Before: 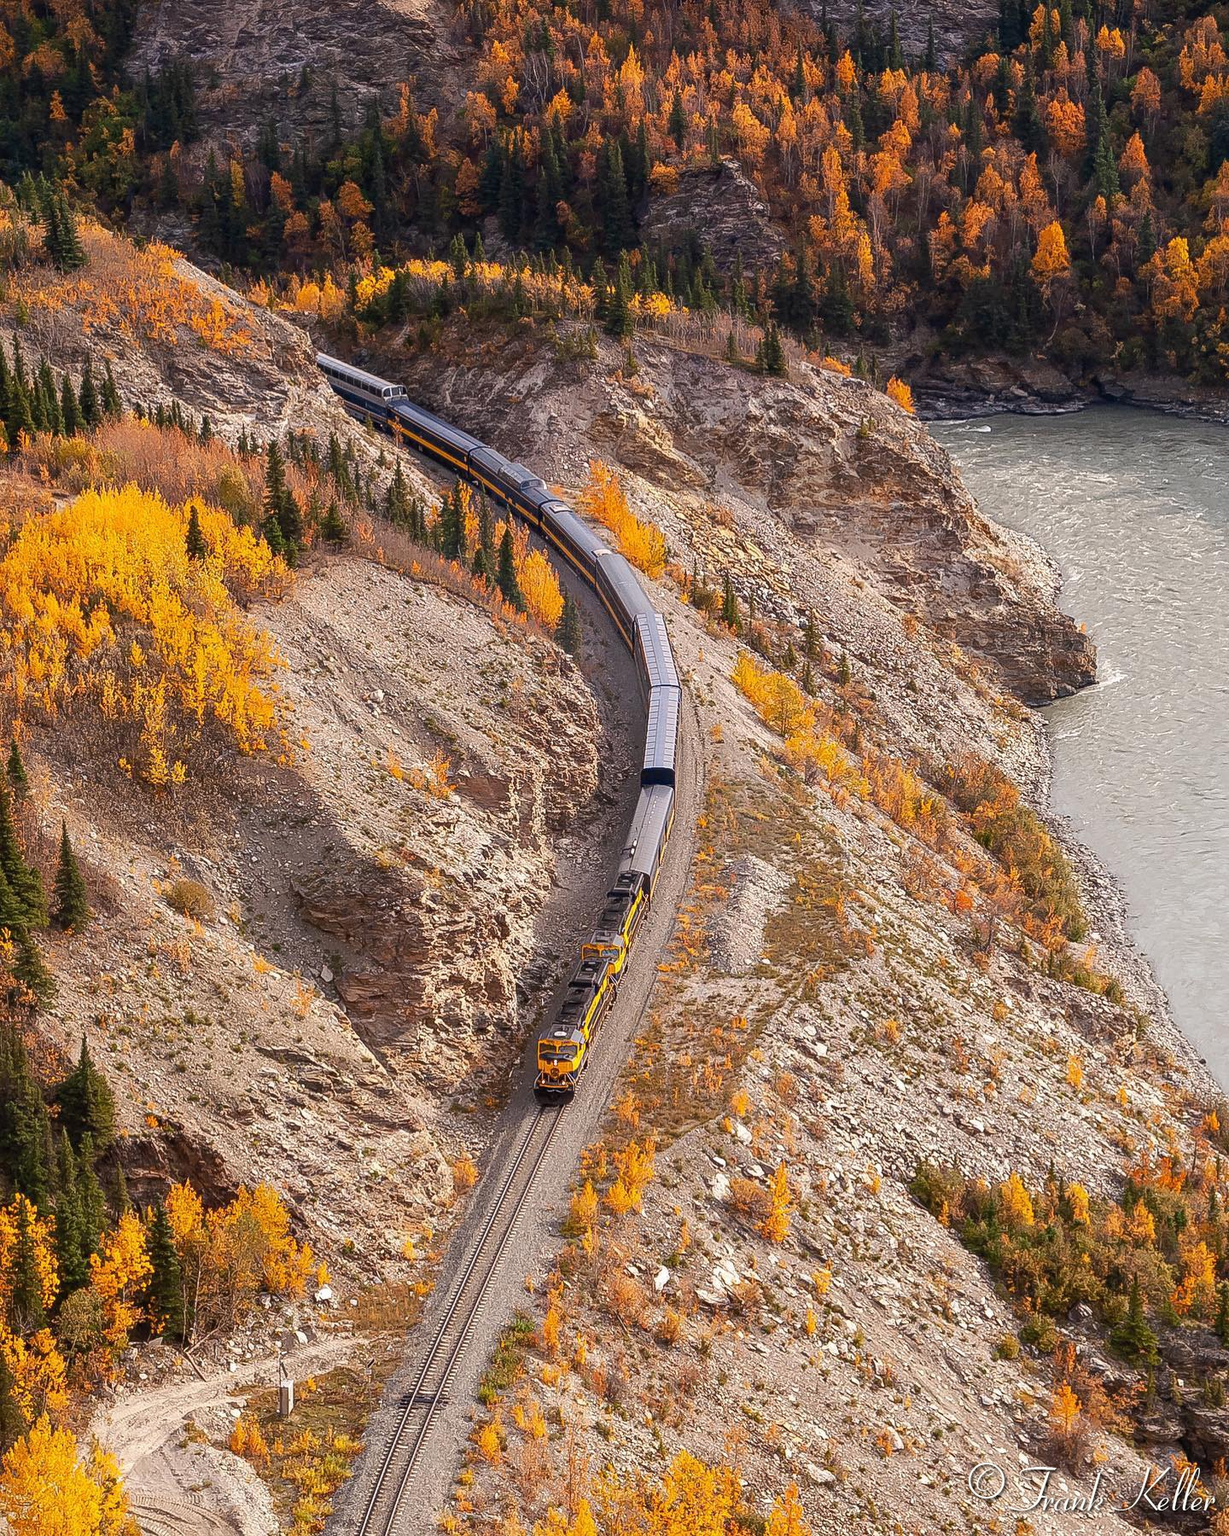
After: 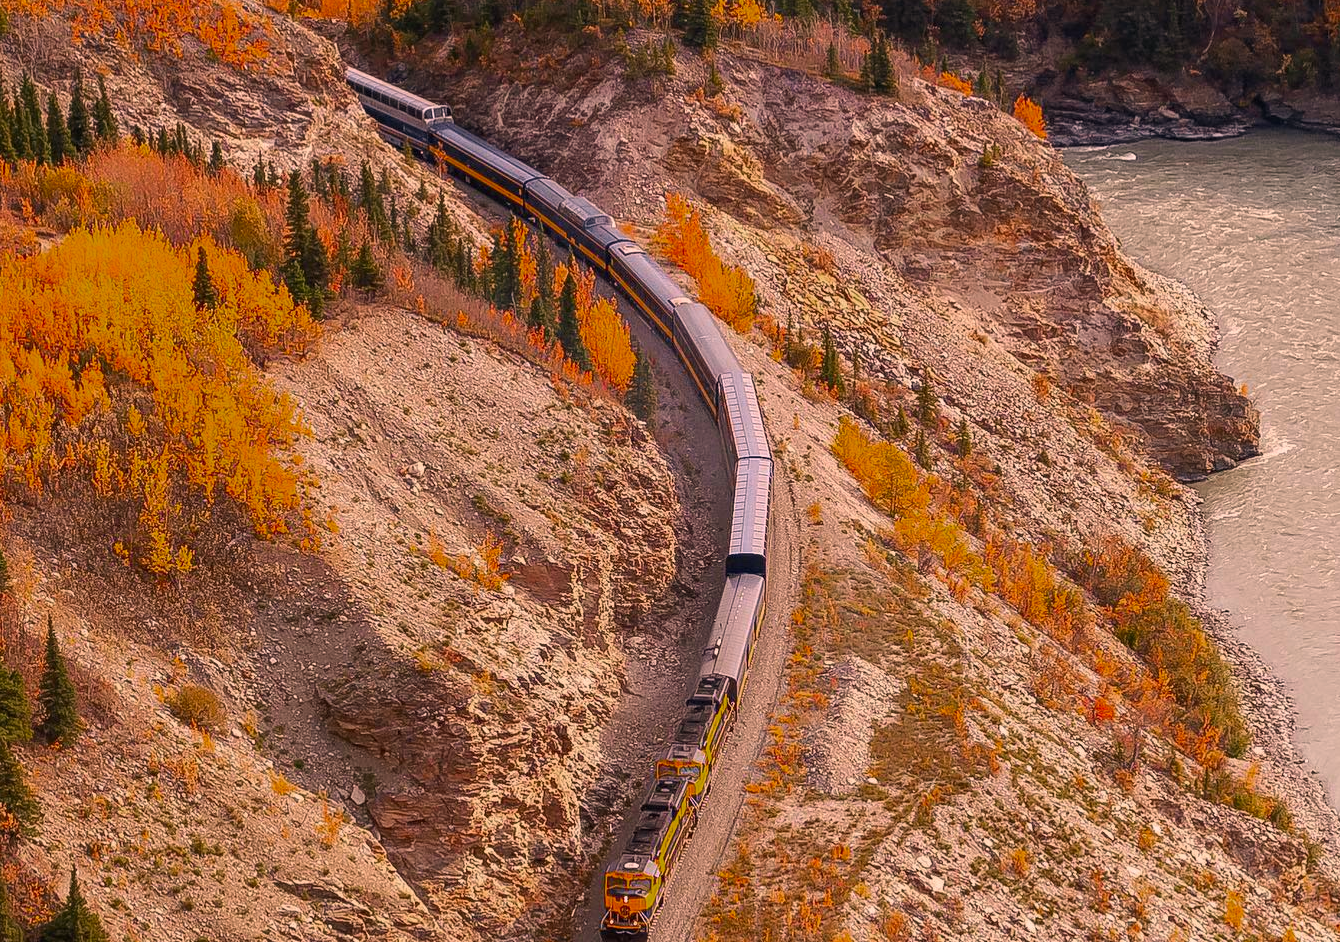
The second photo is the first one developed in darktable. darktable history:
color zones: curves: ch0 [(0, 0.48) (0.209, 0.398) (0.305, 0.332) (0.429, 0.493) (0.571, 0.5) (0.714, 0.5) (0.857, 0.5) (1, 0.48)]; ch1 [(0, 0.633) (0.143, 0.586) (0.286, 0.489) (0.429, 0.448) (0.571, 0.31) (0.714, 0.335) (0.857, 0.492) (1, 0.633)]; ch2 [(0, 0.448) (0.143, 0.498) (0.286, 0.5) (0.429, 0.5) (0.571, 0.5) (0.714, 0.5) (0.857, 0.5) (1, 0.448)]
crop: left 1.744%, top 19.225%, right 5.069%, bottom 28.357%
color correction: highlights a* 11.96, highlights b* 11.58
